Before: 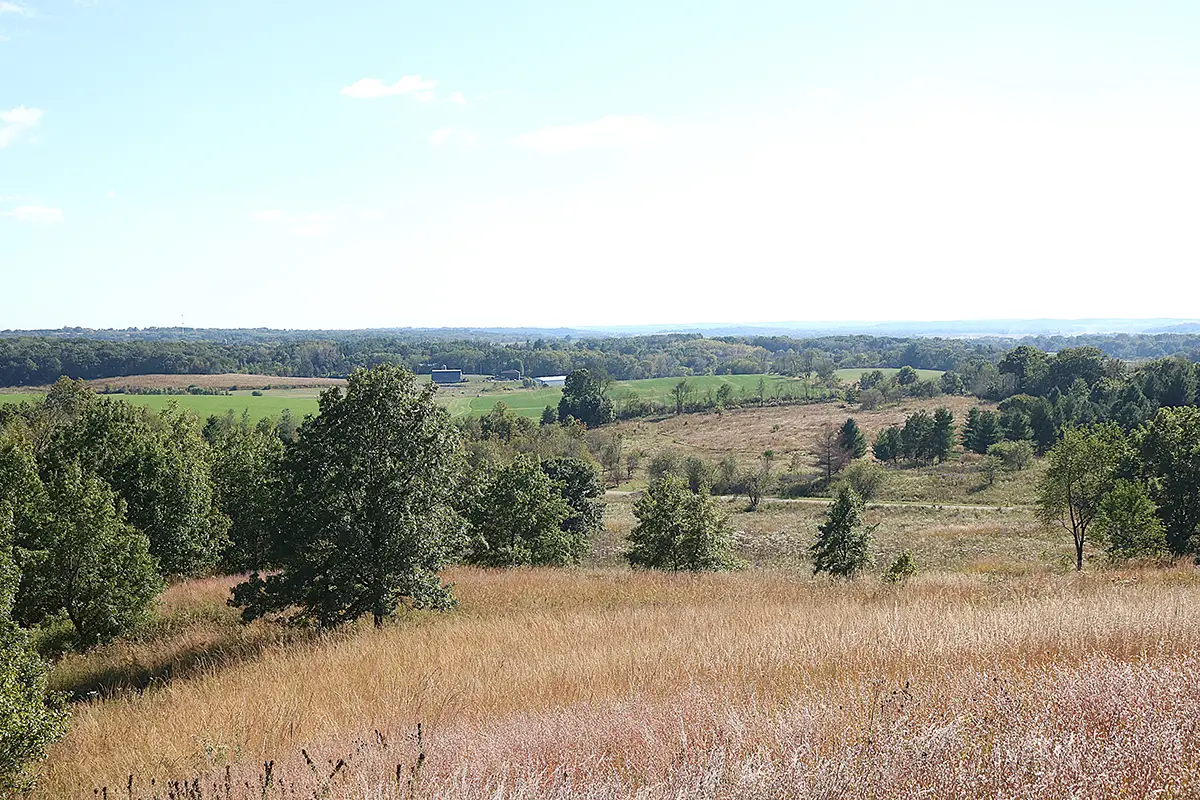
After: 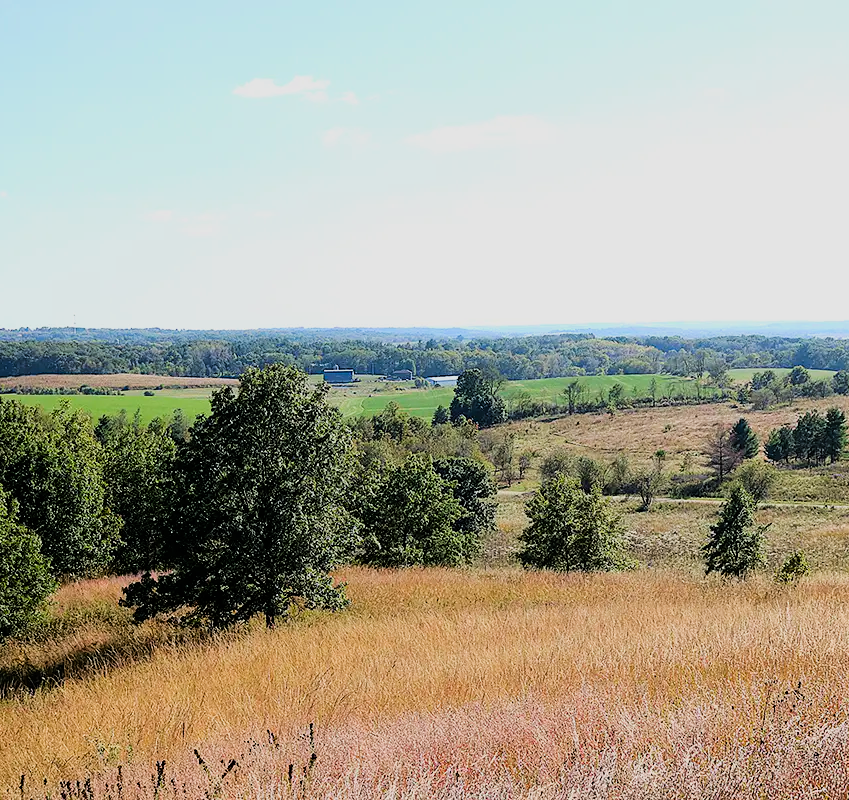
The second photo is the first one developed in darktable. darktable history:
crop and rotate: left 9.061%, right 20.142%
contrast brightness saturation: saturation 0.5
filmic rgb: black relative exposure -5 EV, hardness 2.88, contrast 1.3
